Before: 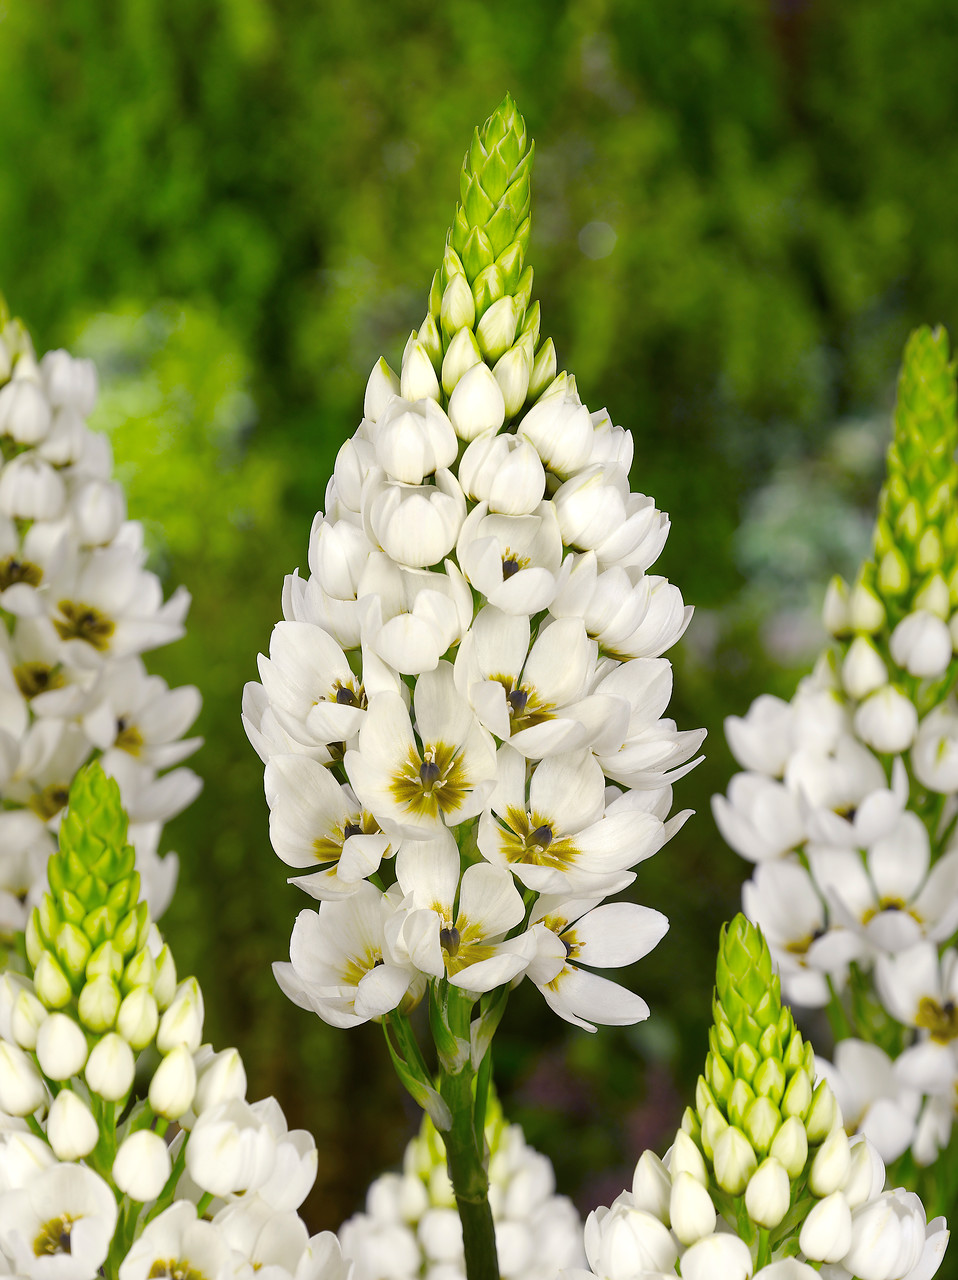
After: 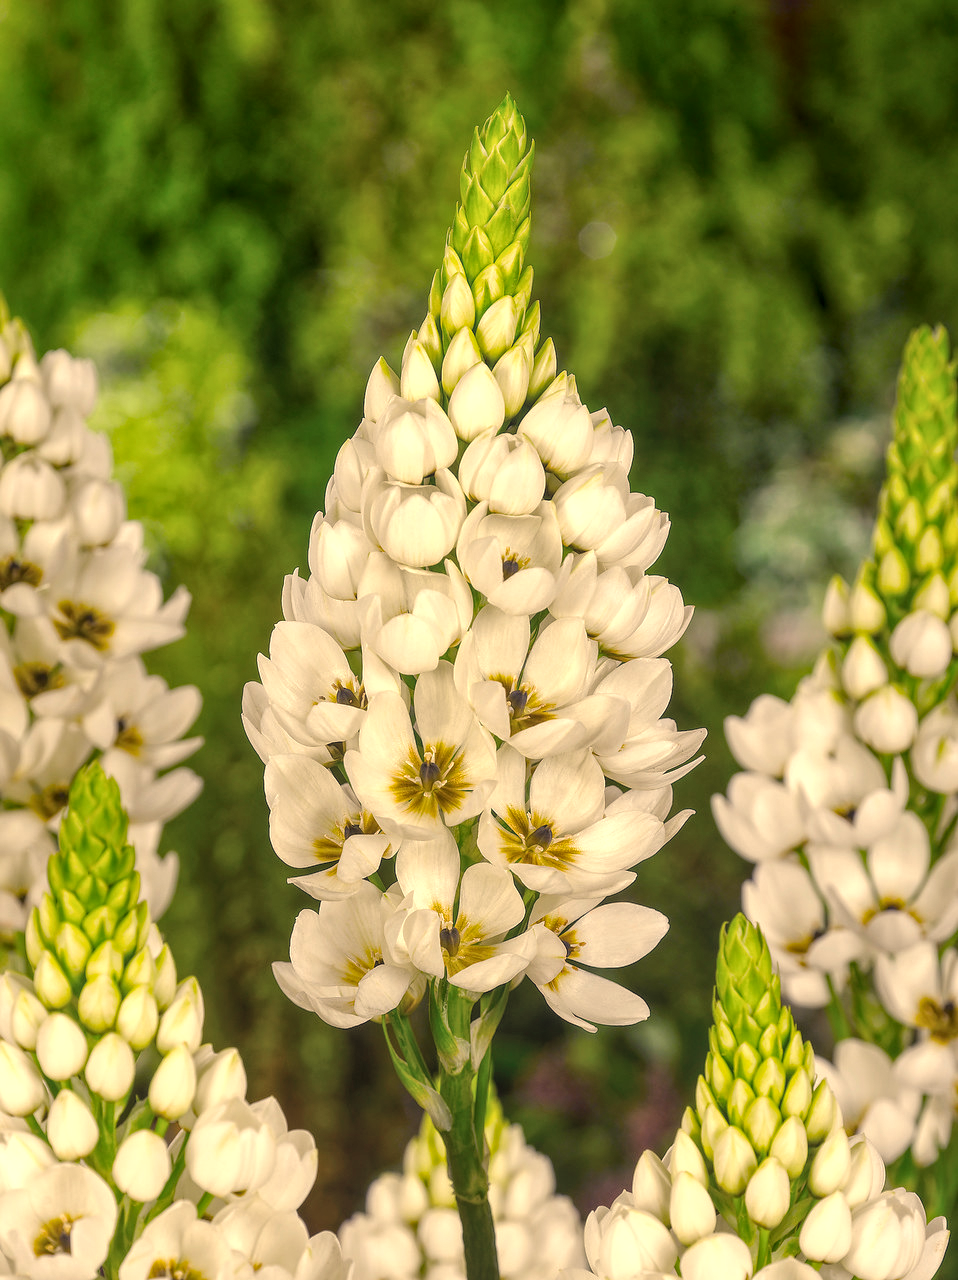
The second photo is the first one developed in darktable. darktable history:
white balance: red 1.123, blue 0.83
local contrast: highlights 74%, shadows 55%, detail 176%, midtone range 0.207
